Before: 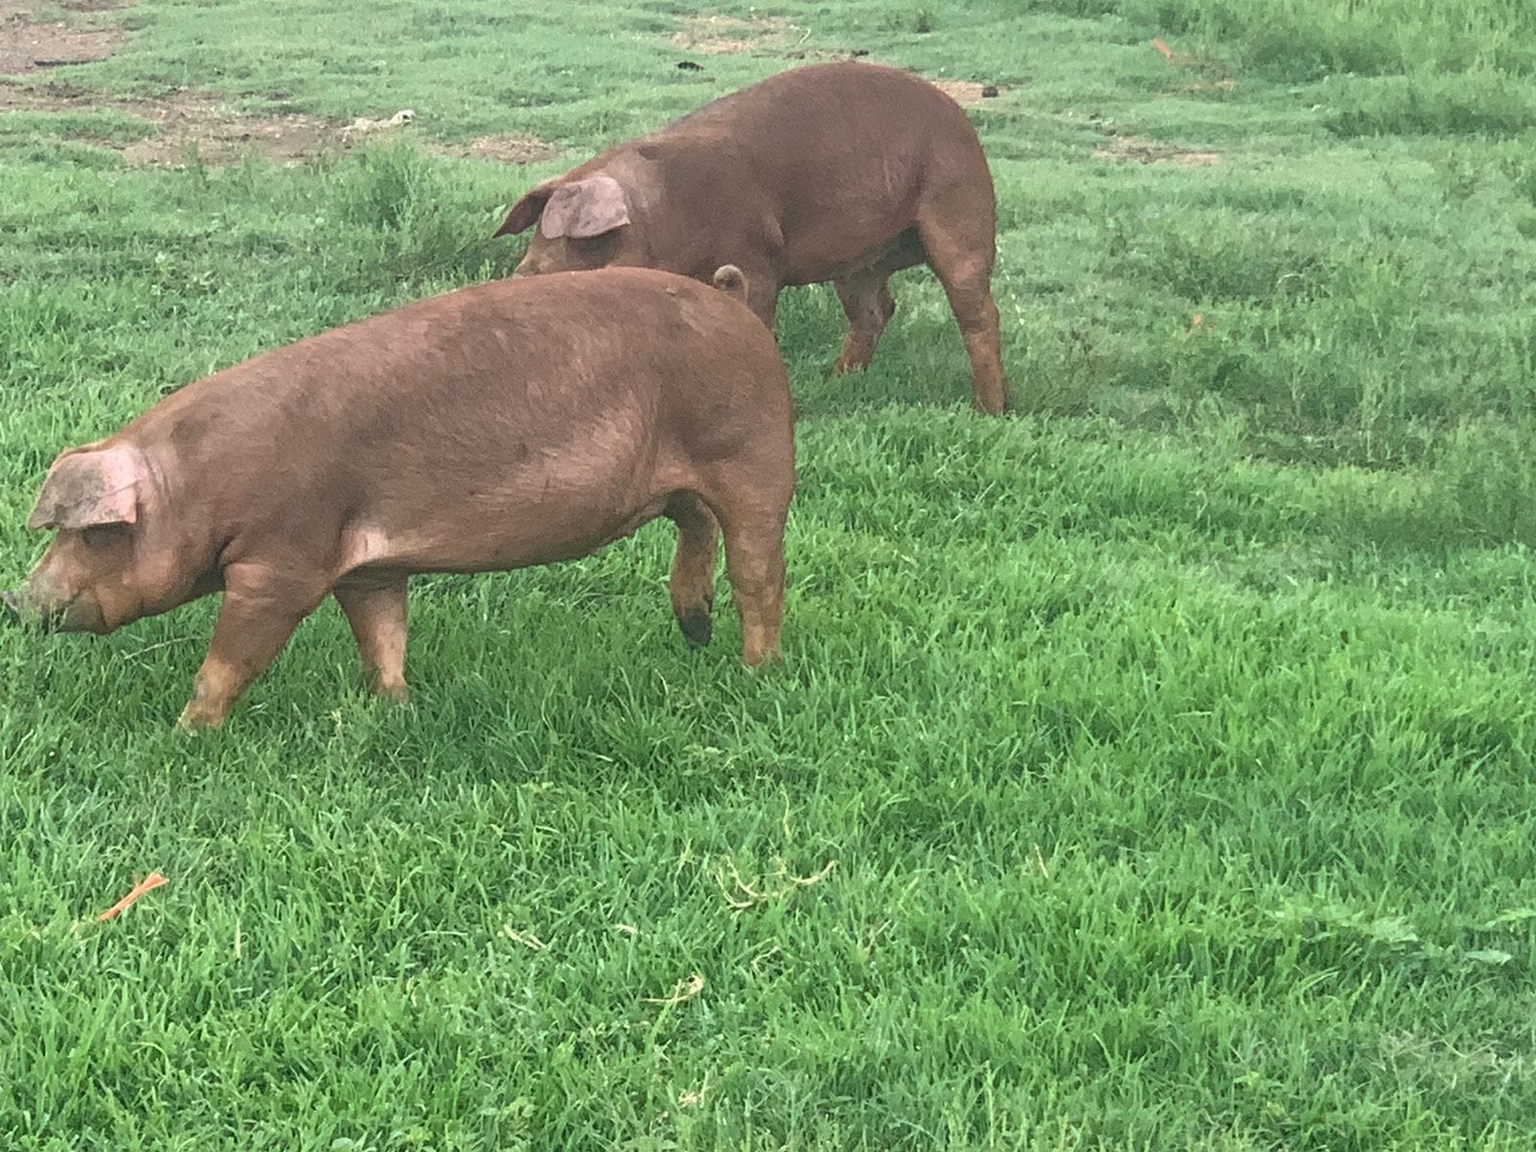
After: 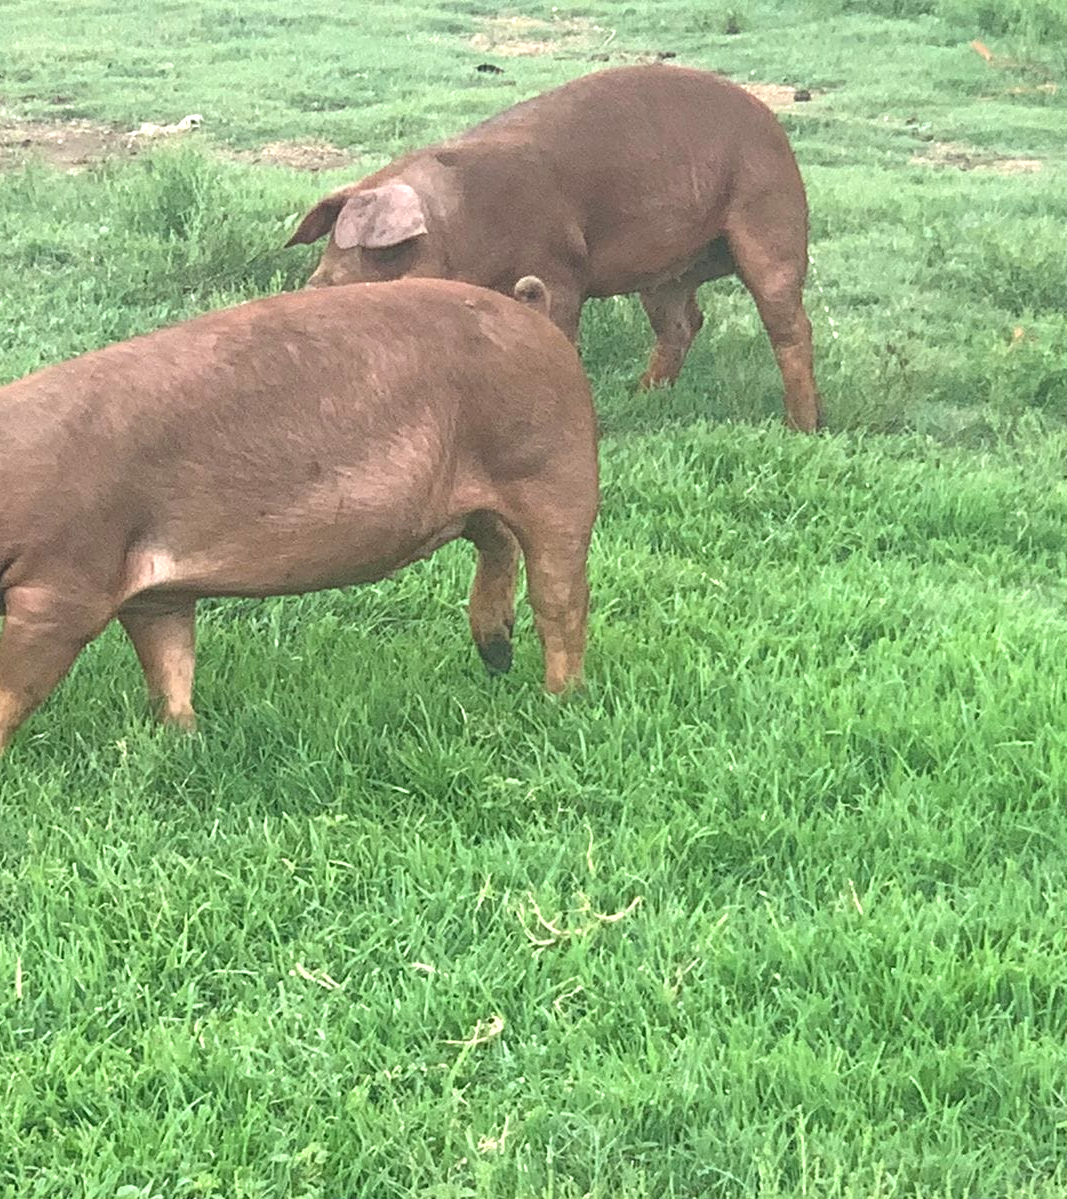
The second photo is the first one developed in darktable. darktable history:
crop and rotate: left 14.359%, right 18.946%
exposure: black level correction 0, exposure 0.498 EV, compensate highlight preservation false
